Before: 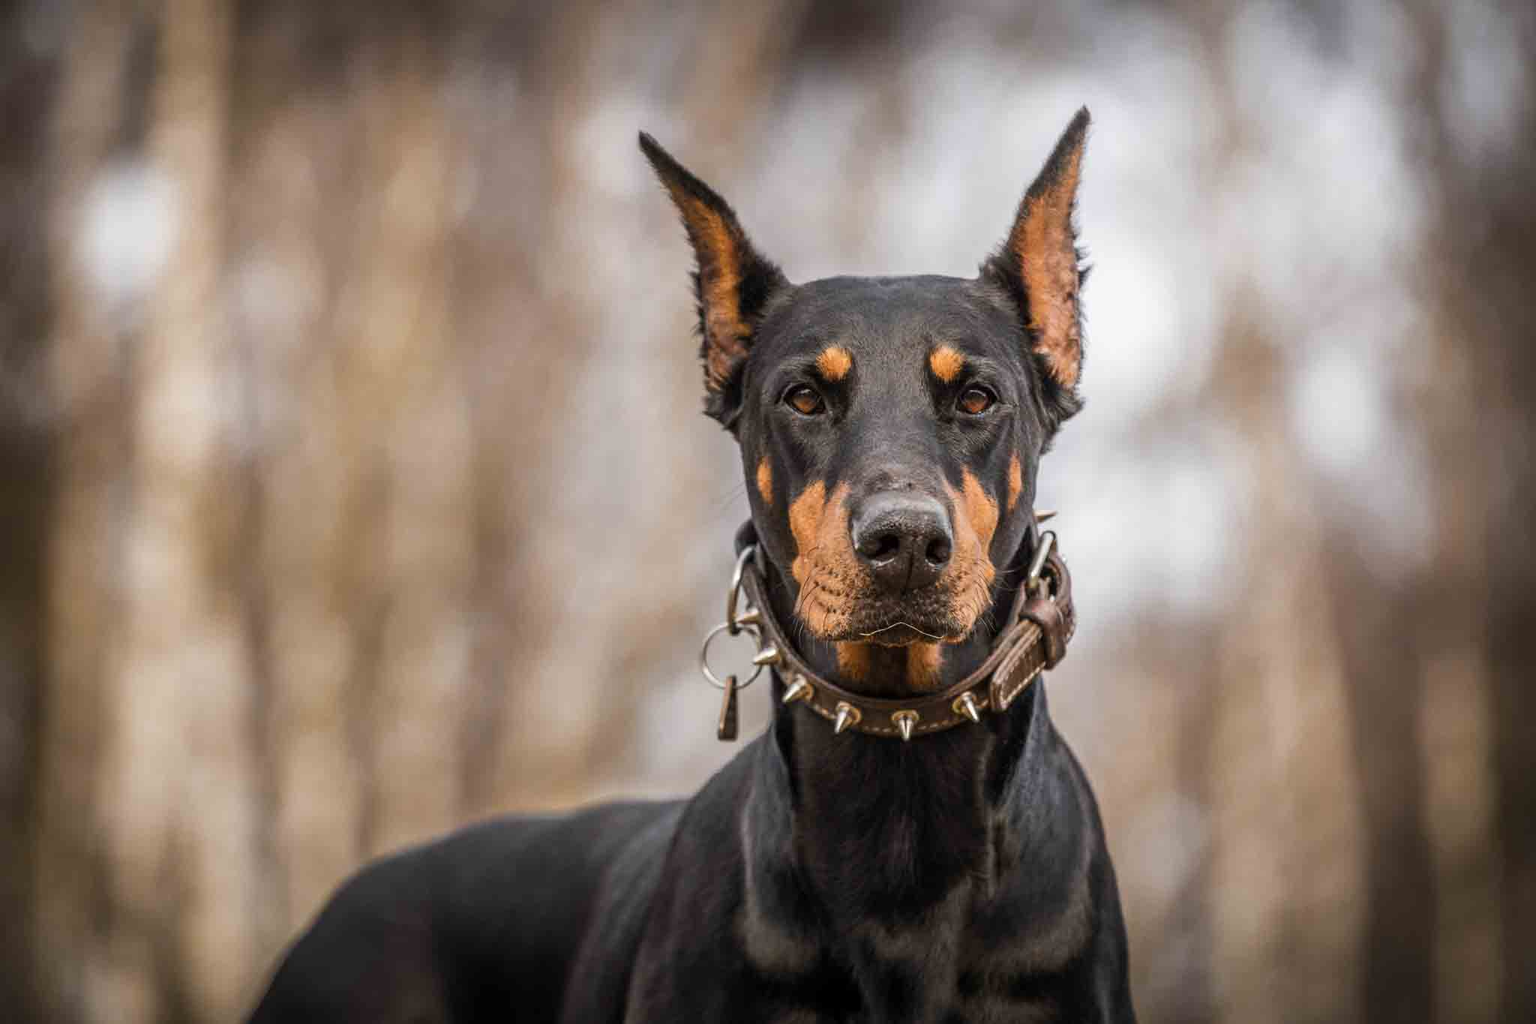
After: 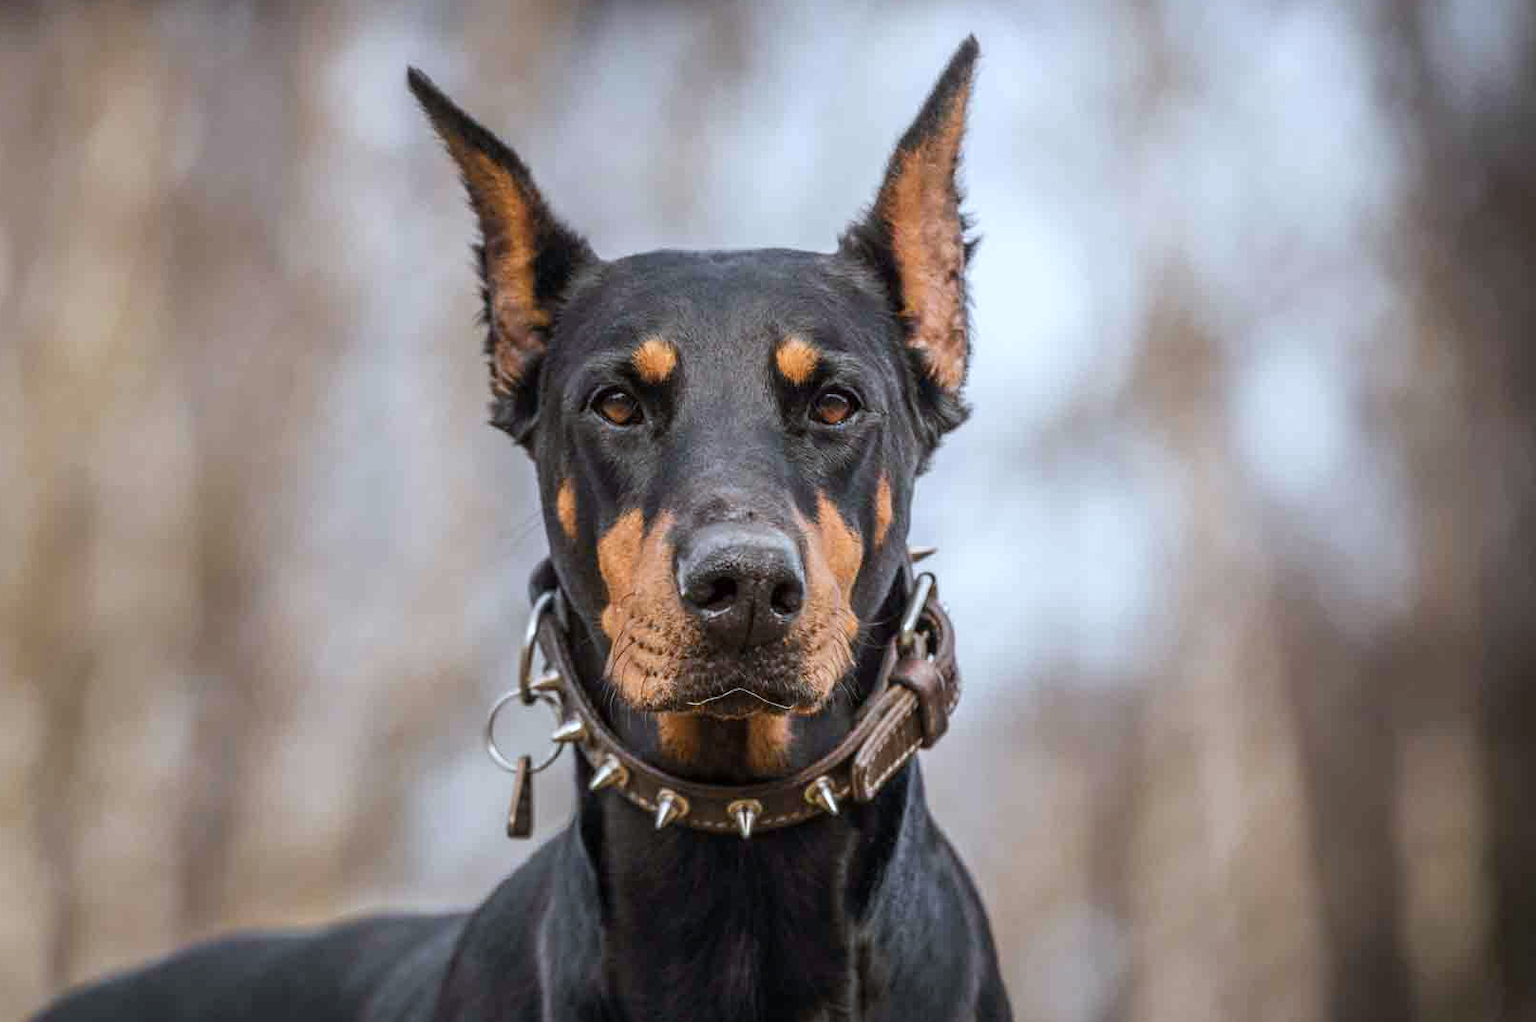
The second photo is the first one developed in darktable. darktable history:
crop and rotate: left 20.673%, top 7.758%, right 0.328%, bottom 13.388%
color calibration: illuminant custom, x 0.368, y 0.373, temperature 4338.04 K
